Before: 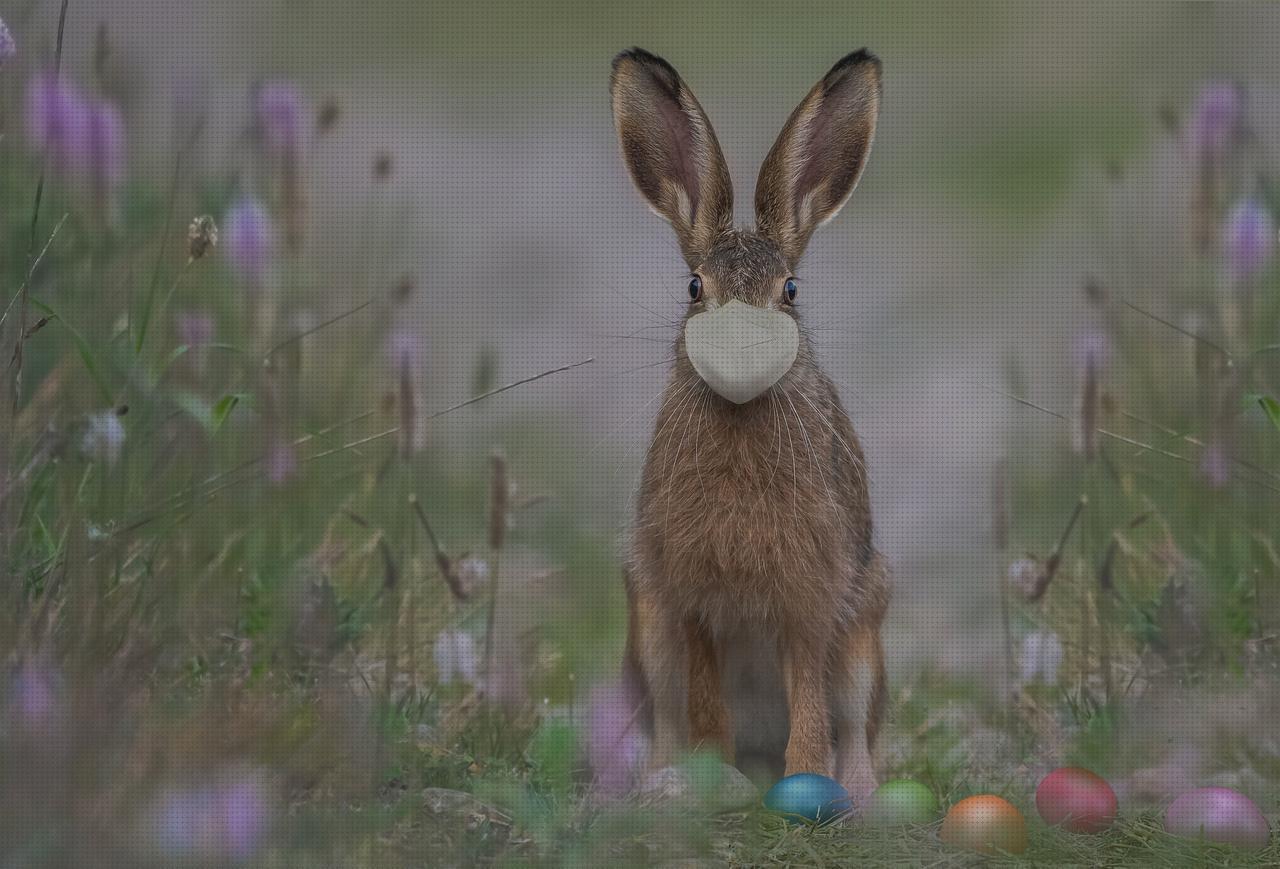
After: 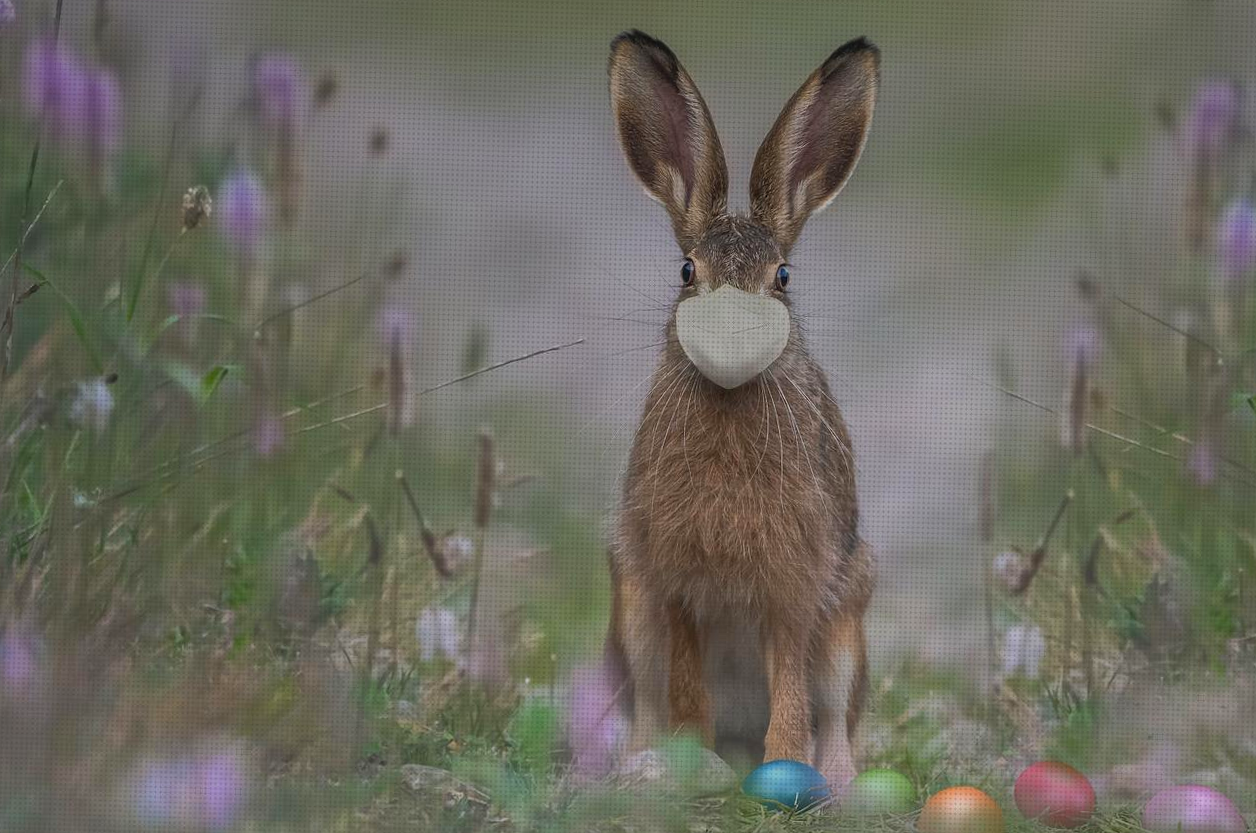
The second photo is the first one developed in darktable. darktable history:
rotate and perspective: rotation 1.57°, crop left 0.018, crop right 0.982, crop top 0.039, crop bottom 0.961
graduated density: on, module defaults
contrast brightness saturation: contrast 0.2, brightness 0.16, saturation 0.22
